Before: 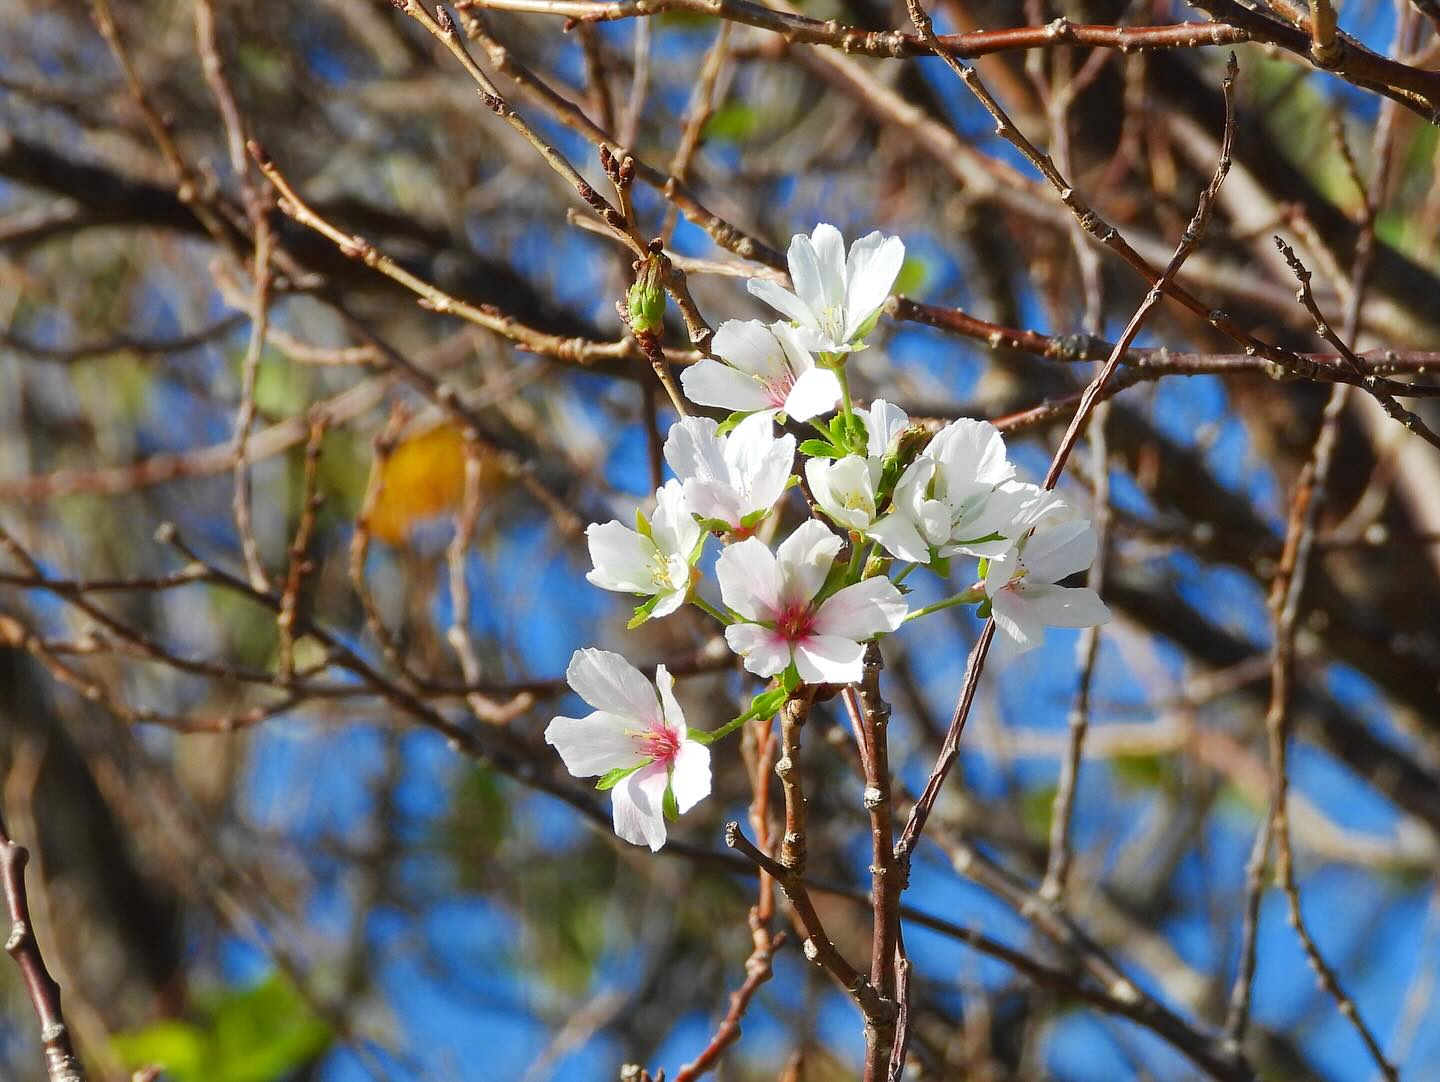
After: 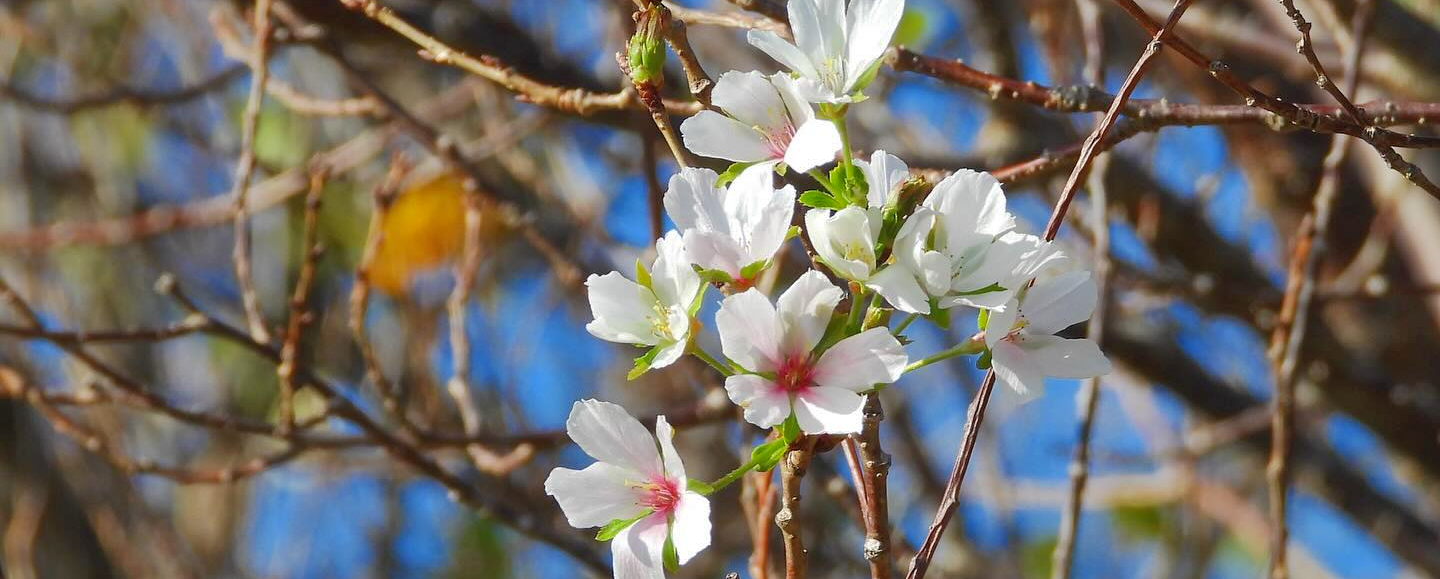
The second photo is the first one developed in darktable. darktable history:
crop and rotate: top 23.043%, bottom 23.437%
shadows and highlights: on, module defaults
